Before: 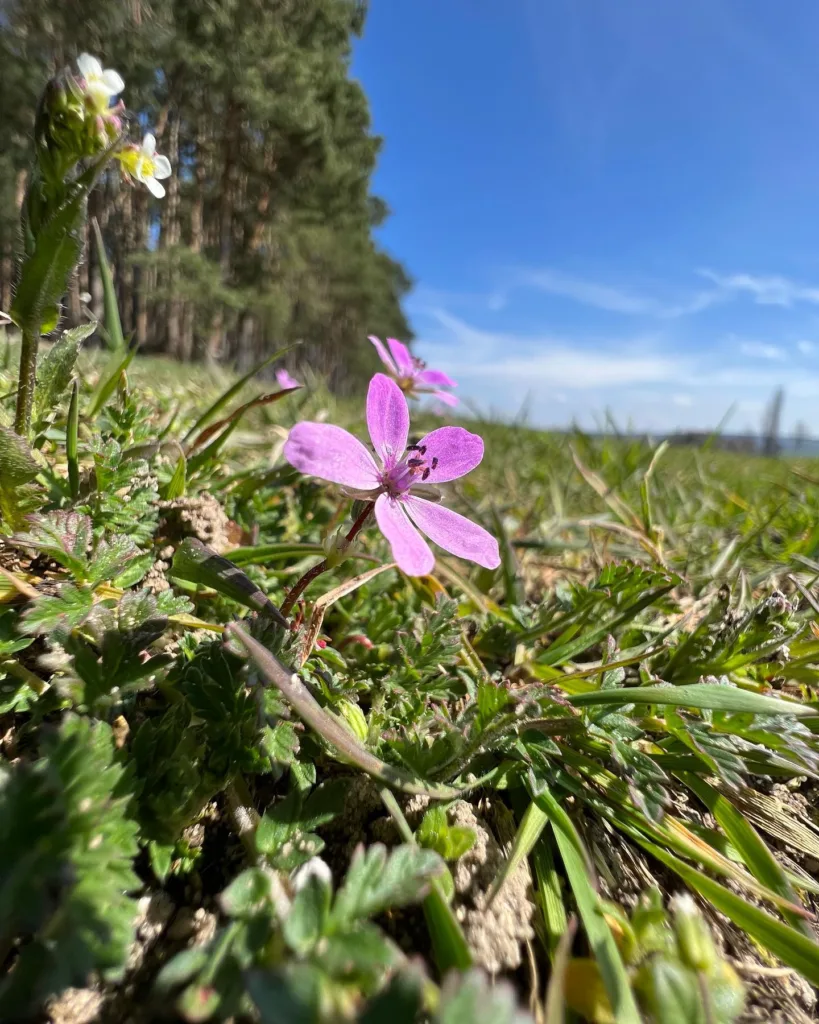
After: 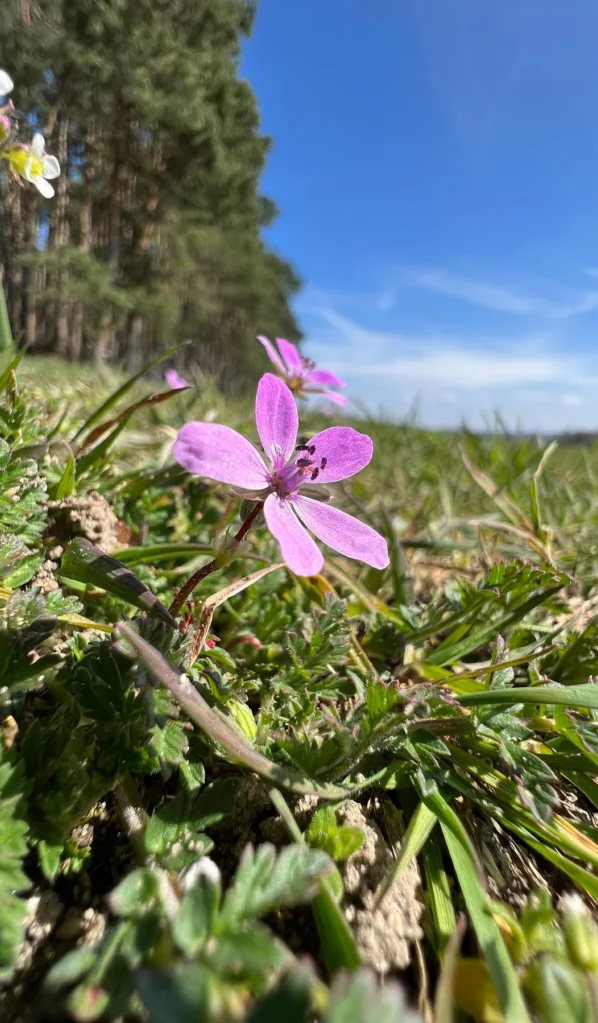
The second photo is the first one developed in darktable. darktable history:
crop: left 13.634%, top 0%, right 13.256%
